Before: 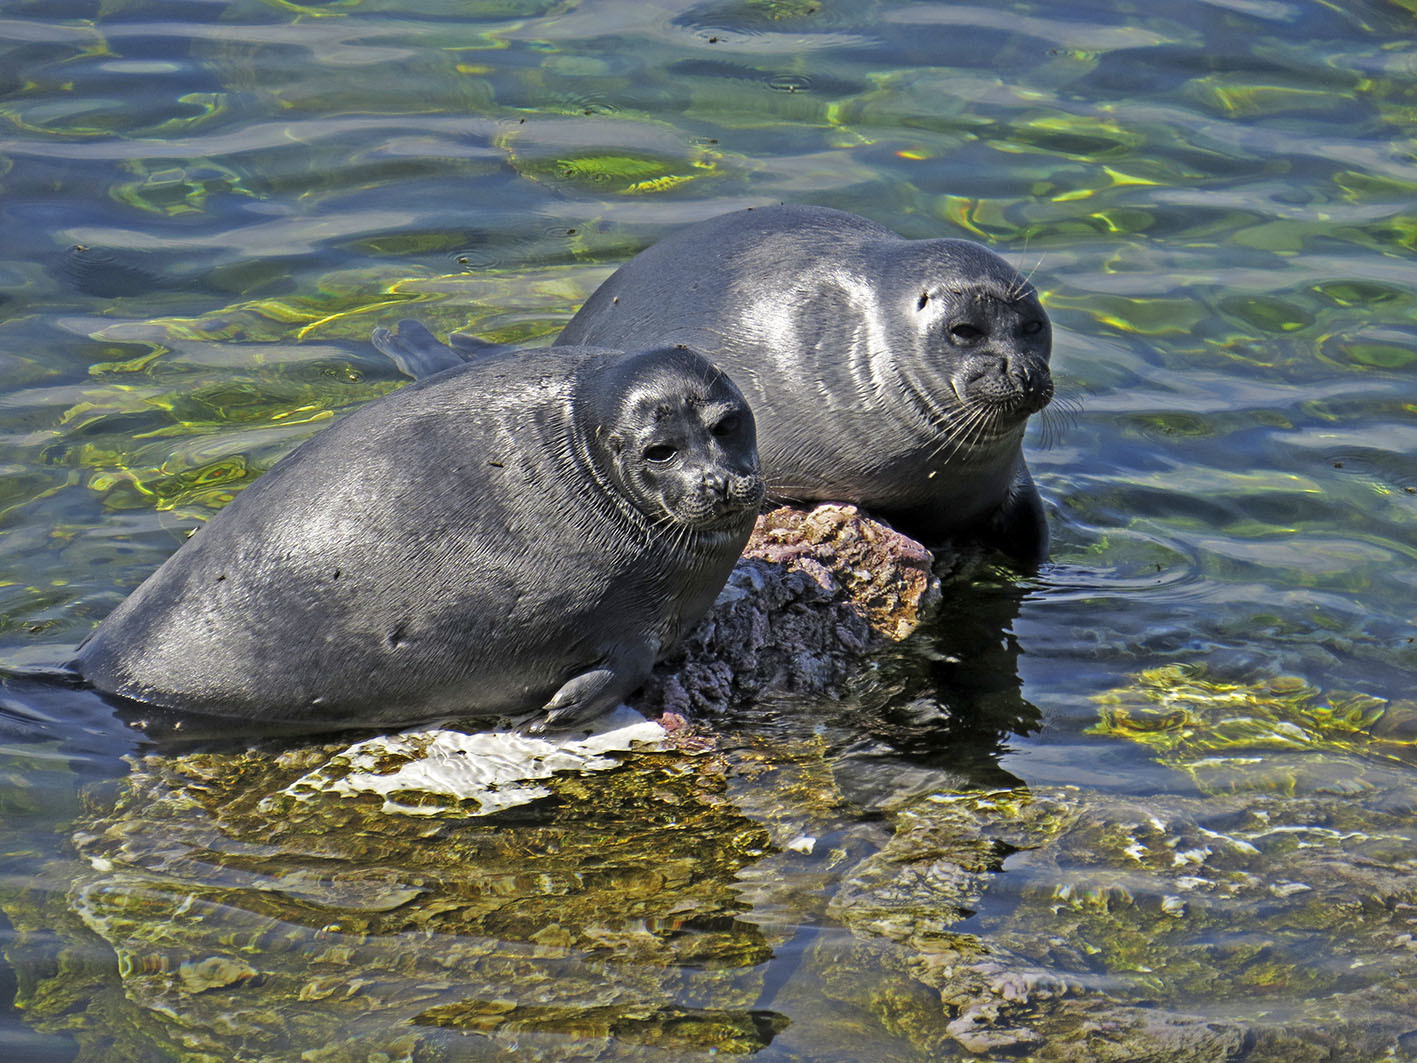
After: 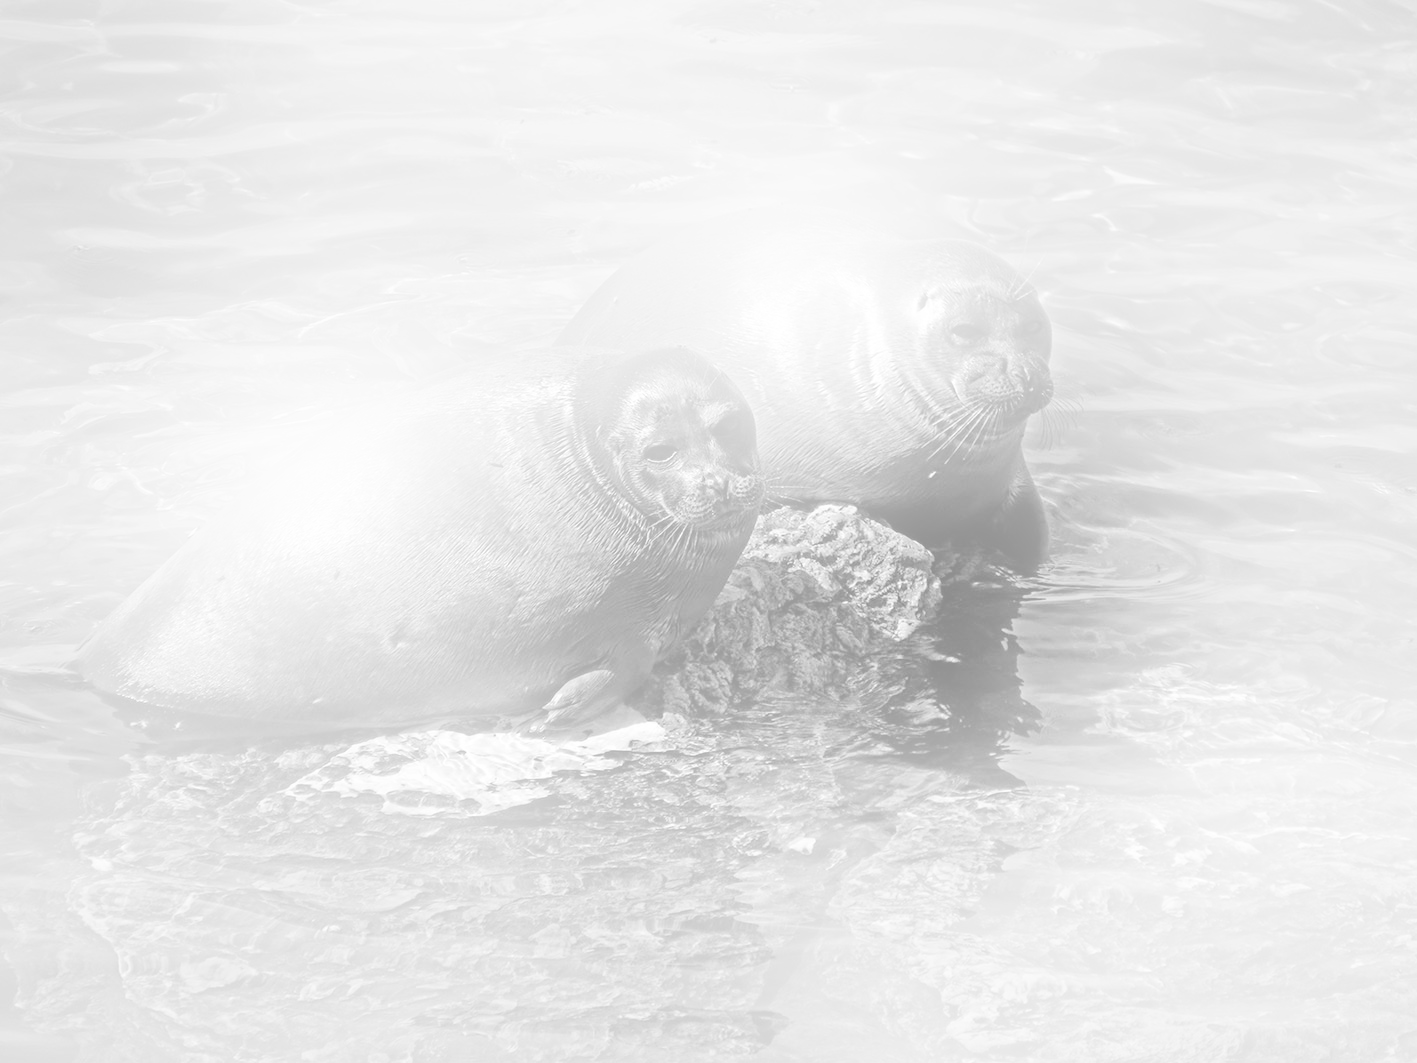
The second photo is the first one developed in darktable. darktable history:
shadows and highlights: low approximation 0.01, soften with gaussian
monochrome: on, module defaults
bloom: size 25%, threshold 5%, strength 90%
